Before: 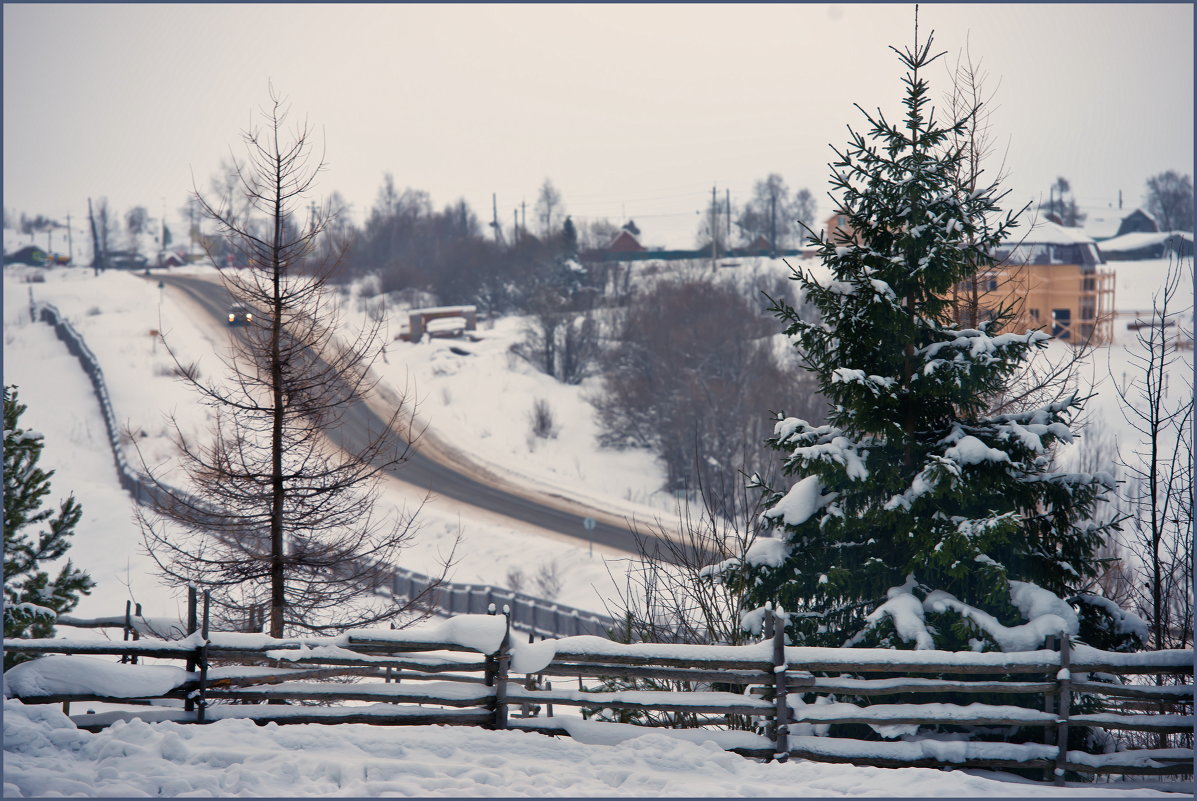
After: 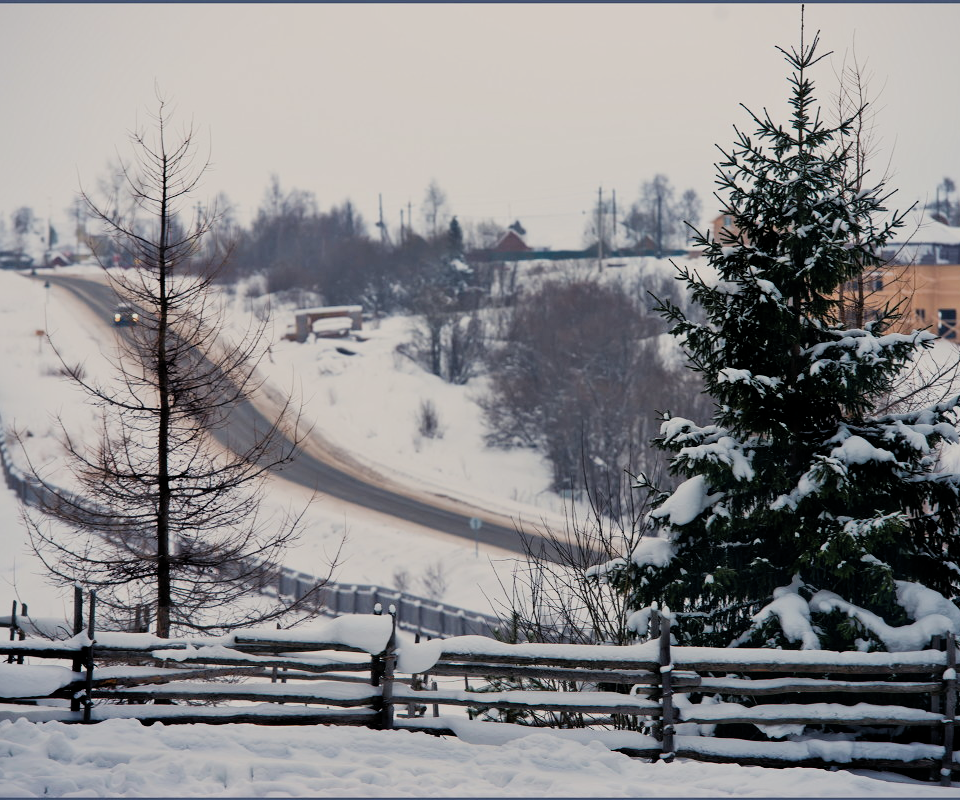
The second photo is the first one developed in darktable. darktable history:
crop and rotate: left 9.528%, right 10.244%
filmic rgb: middle gray luminance 29.06%, black relative exposure -10.24 EV, white relative exposure 5.47 EV, target black luminance 0%, hardness 3.97, latitude 1.99%, contrast 1.12, highlights saturation mix 6%, shadows ↔ highlights balance 15.39%
